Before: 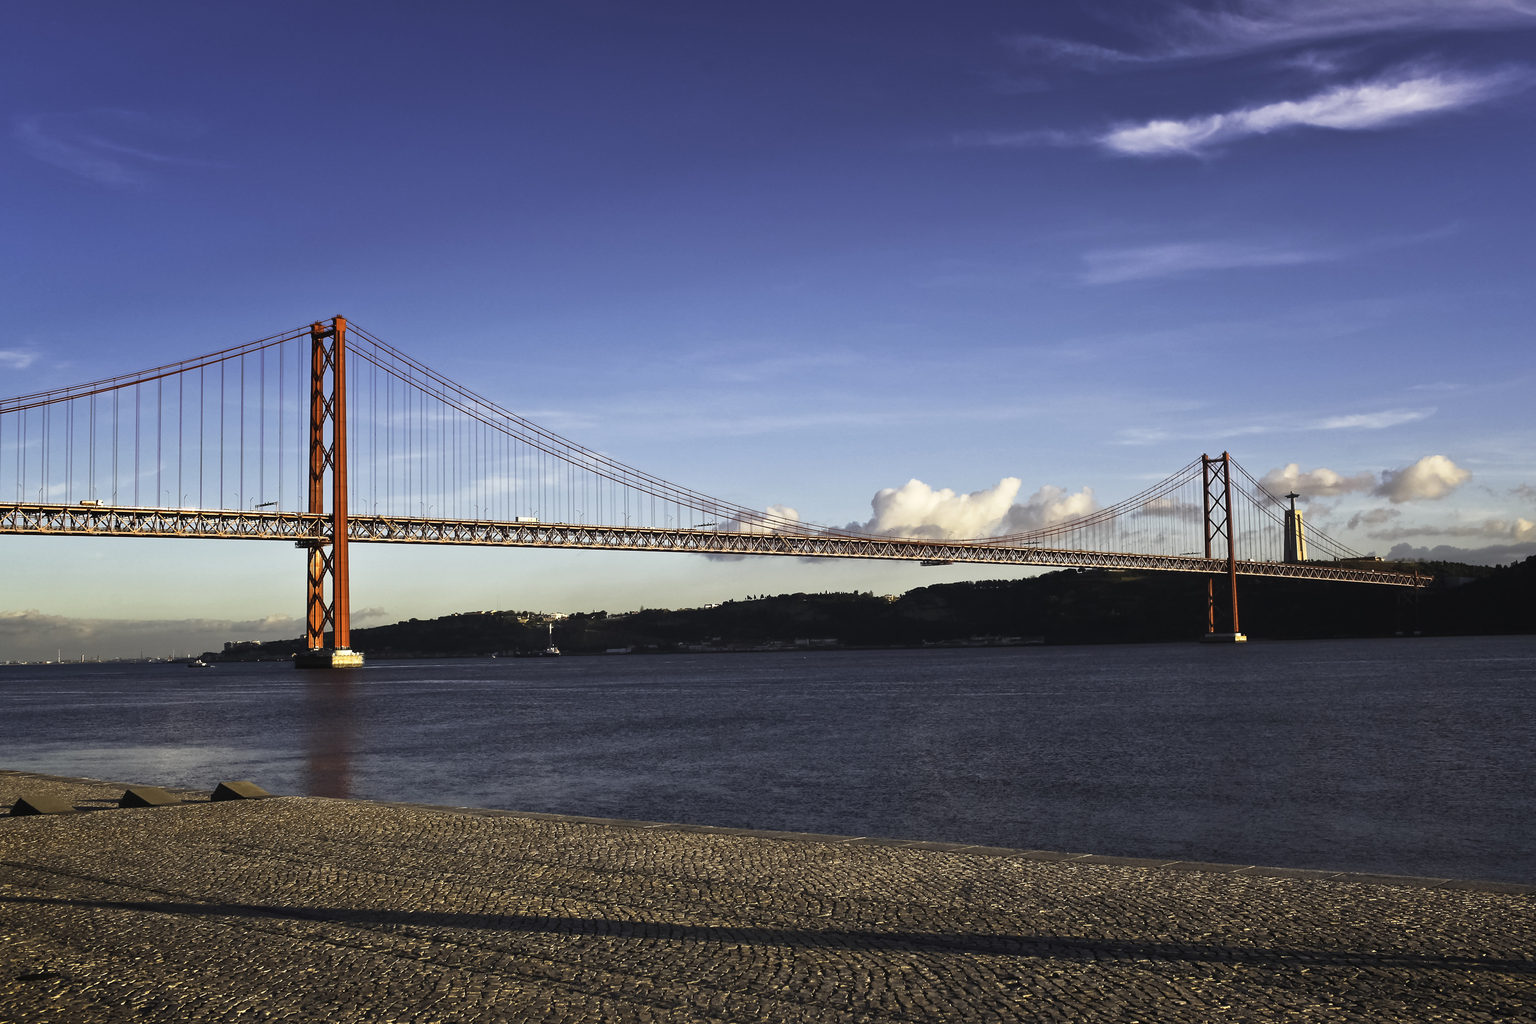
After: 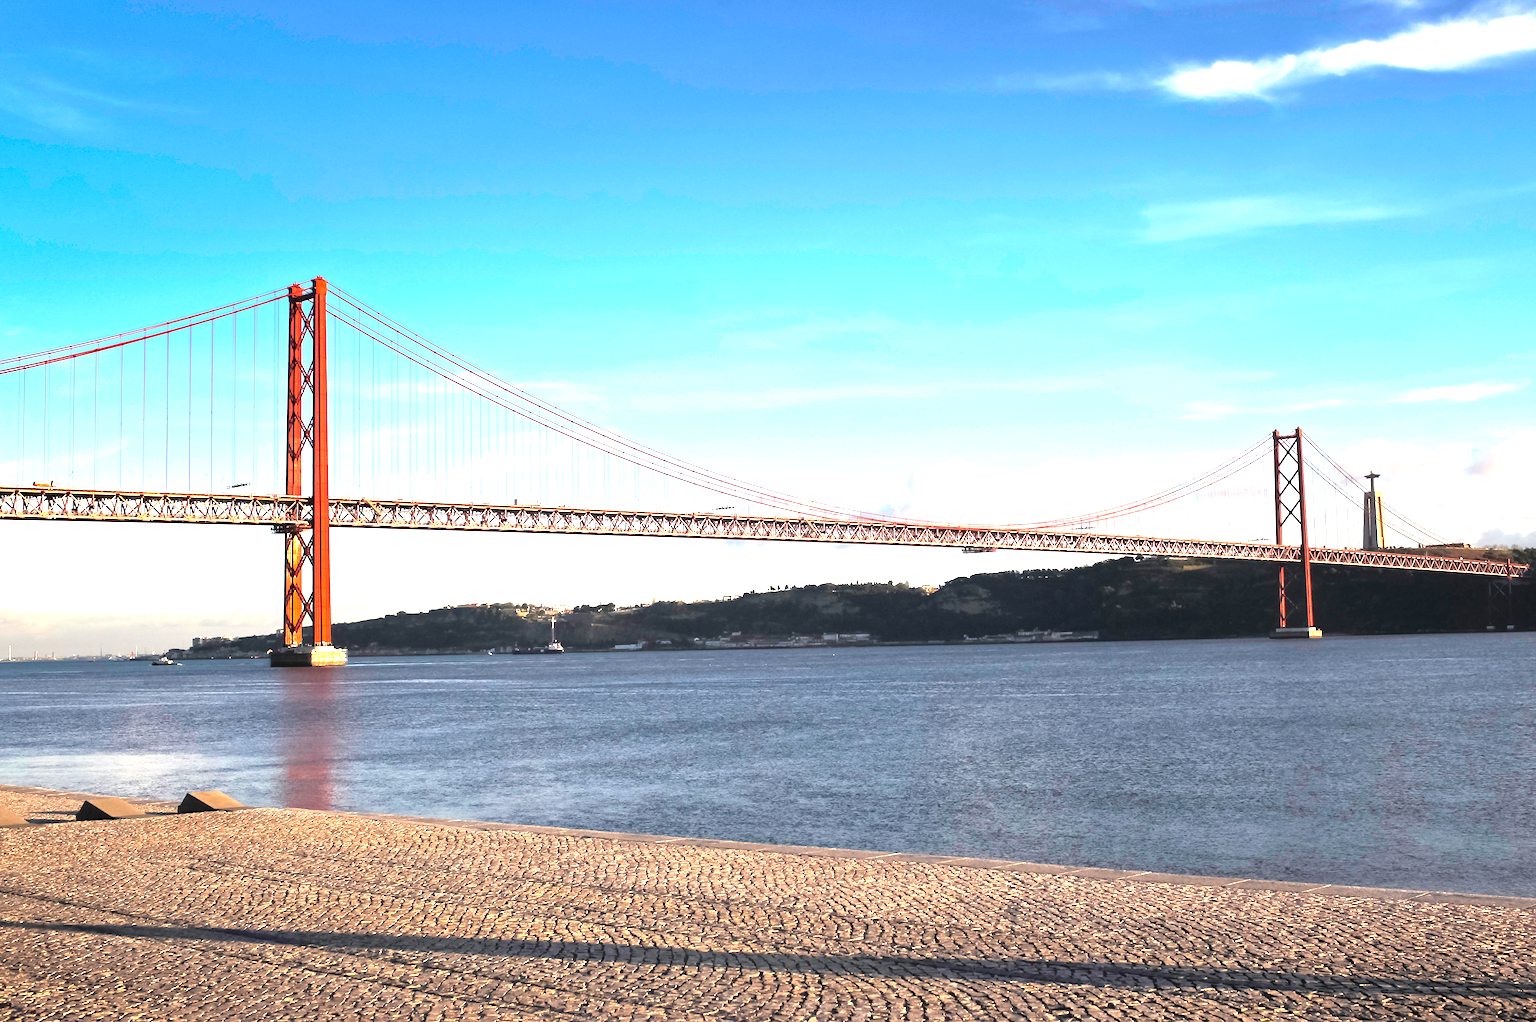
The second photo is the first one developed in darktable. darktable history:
crop: left 3.304%, top 6.357%, right 6.147%, bottom 3.201%
tone curve: curves: ch0 [(0, 0) (0.003, 0.025) (0.011, 0.027) (0.025, 0.032) (0.044, 0.037) (0.069, 0.044) (0.1, 0.054) (0.136, 0.084) (0.177, 0.128) (0.224, 0.196) (0.277, 0.281) (0.335, 0.376) (0.399, 0.461) (0.468, 0.534) (0.543, 0.613) (0.623, 0.692) (0.709, 0.77) (0.801, 0.849) (0.898, 0.934) (1, 1)], color space Lab, independent channels, preserve colors none
exposure: black level correction 0, exposure 1.616 EV, compensate highlight preservation false
